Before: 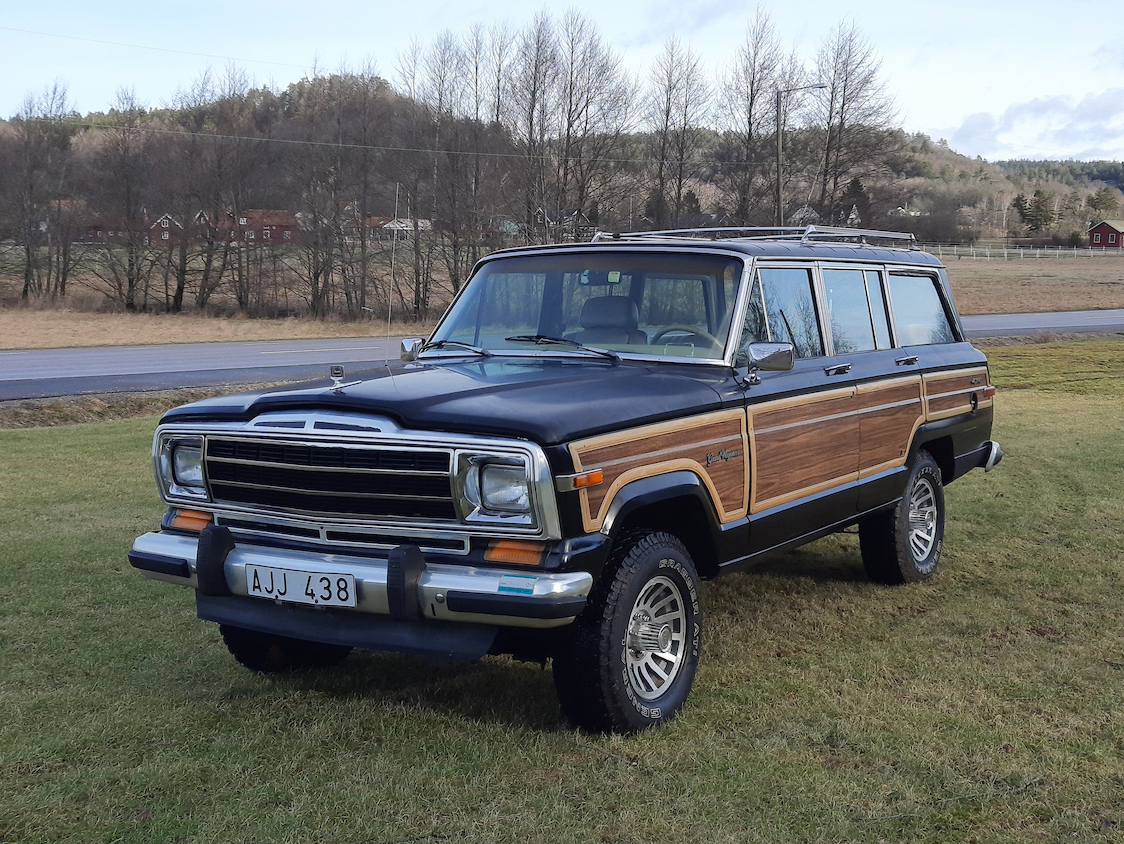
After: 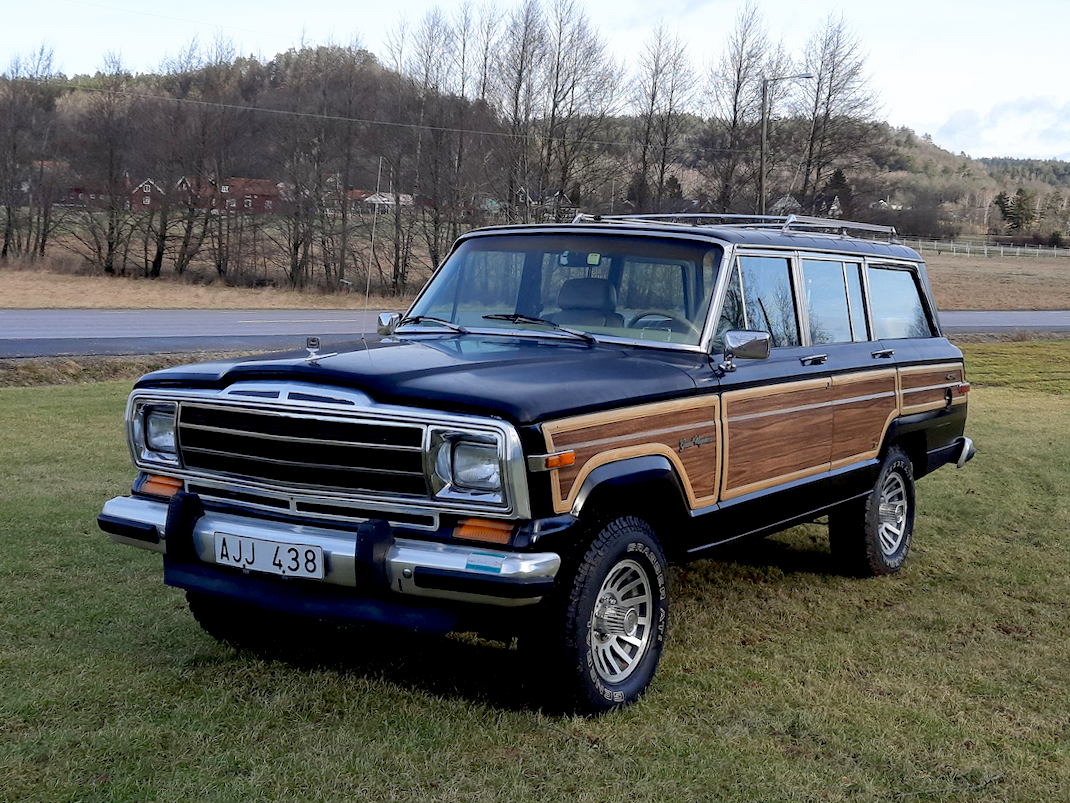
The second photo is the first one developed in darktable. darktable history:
crop and rotate: angle -2.19°
exposure: black level correction 0, compensate exposure bias true, compensate highlight preservation false
base curve: curves: ch0 [(0.017, 0) (0.425, 0.441) (0.844, 0.933) (1, 1)], preserve colors none
